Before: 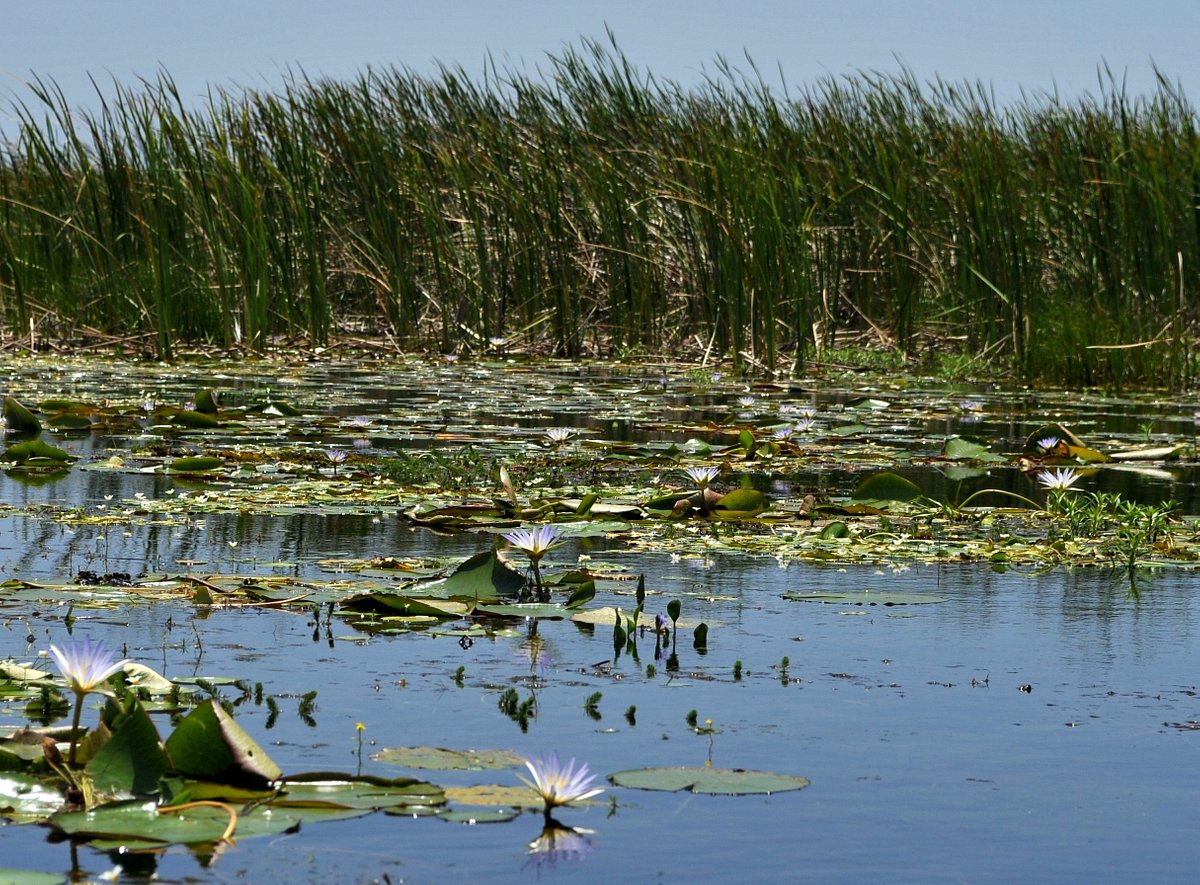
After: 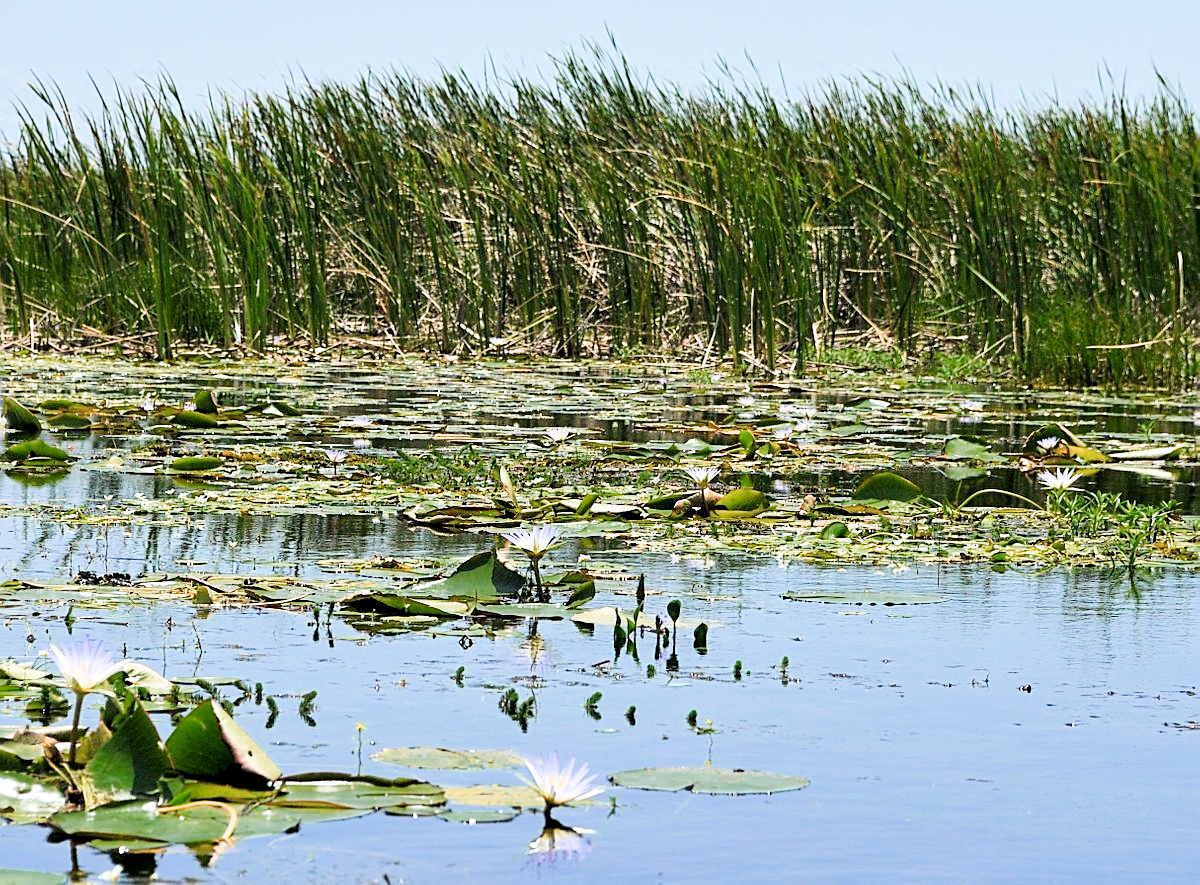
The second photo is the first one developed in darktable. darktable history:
filmic rgb: black relative exposure -7.65 EV, white relative exposure 4.56 EV, hardness 3.61, contrast 1.106
sharpen: on, module defaults
color zones: curves: ch0 [(0, 0.558) (0.143, 0.548) (0.286, 0.447) (0.429, 0.259) (0.571, 0.5) (0.714, 0.5) (0.857, 0.593) (1, 0.558)]; ch1 [(0, 0.543) (0.01, 0.544) (0.12, 0.492) (0.248, 0.458) (0.5, 0.534) (0.748, 0.5) (0.99, 0.469) (1, 0.543)]; ch2 [(0, 0.507) (0.143, 0.522) (0.286, 0.505) (0.429, 0.5) (0.571, 0.5) (0.714, 0.5) (0.857, 0.5) (1, 0.507)]
exposure: exposure 2 EV, compensate exposure bias true, compensate highlight preservation false
